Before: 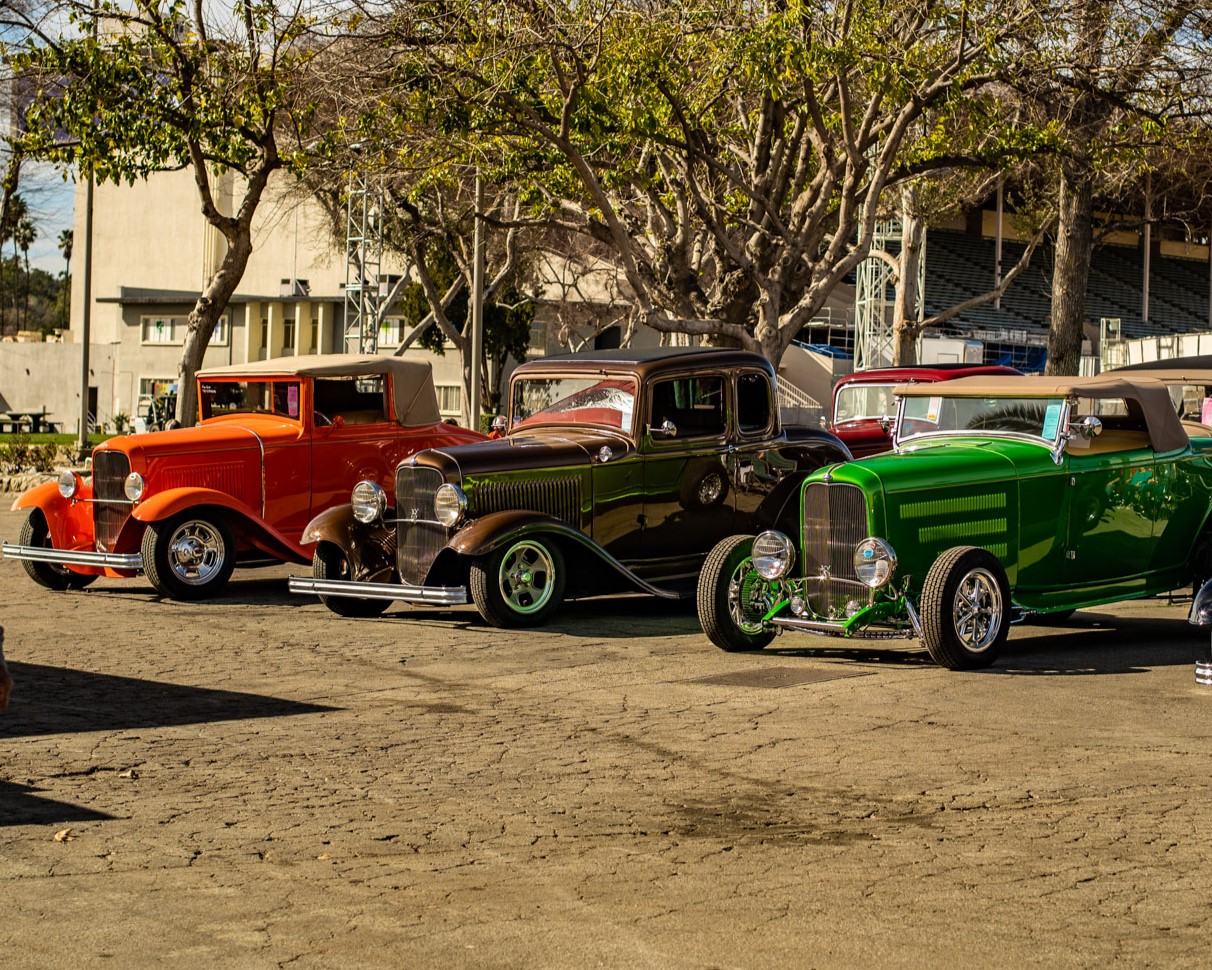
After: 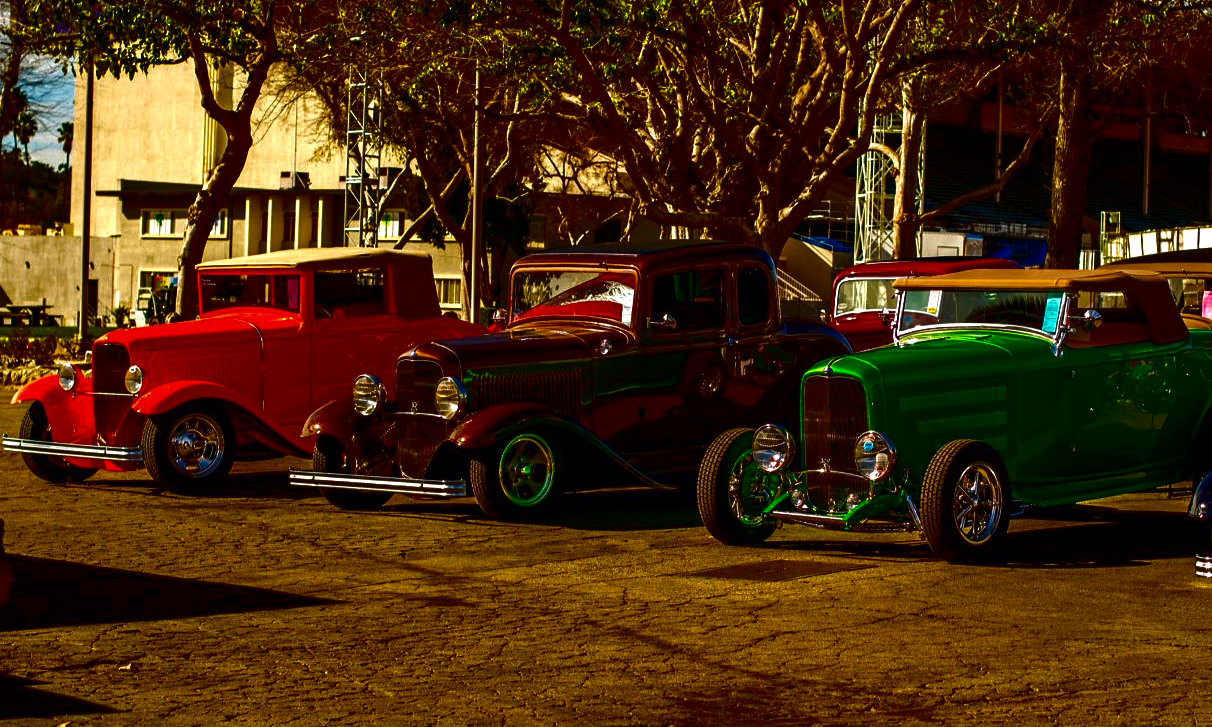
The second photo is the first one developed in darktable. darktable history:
contrast brightness saturation: brightness -1, saturation 1
crop: top 11.038%, bottom 13.962%
exposure: exposure 0.375 EV, compensate highlight preservation false
